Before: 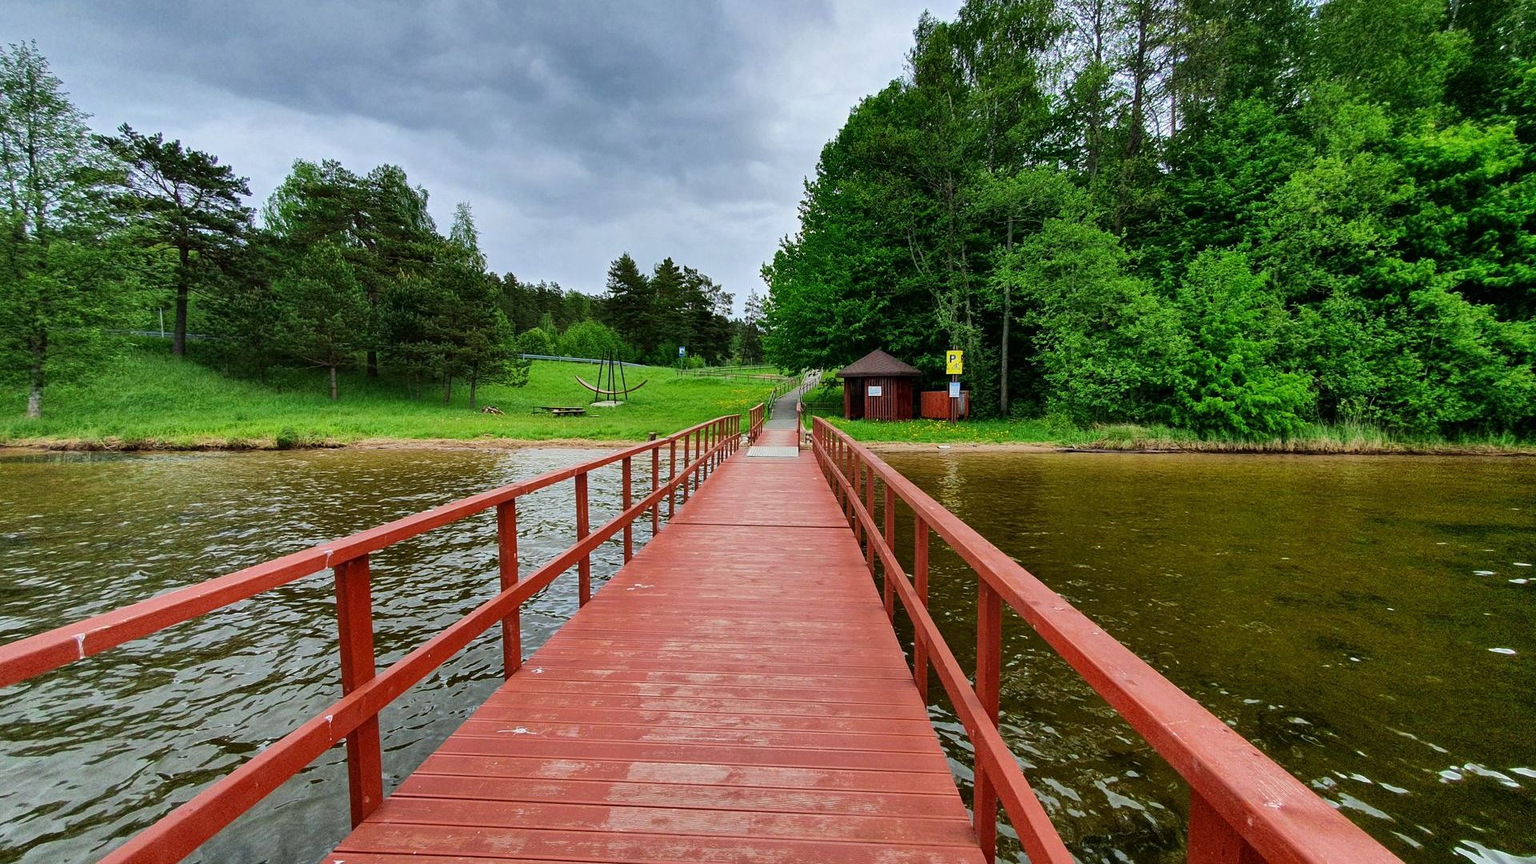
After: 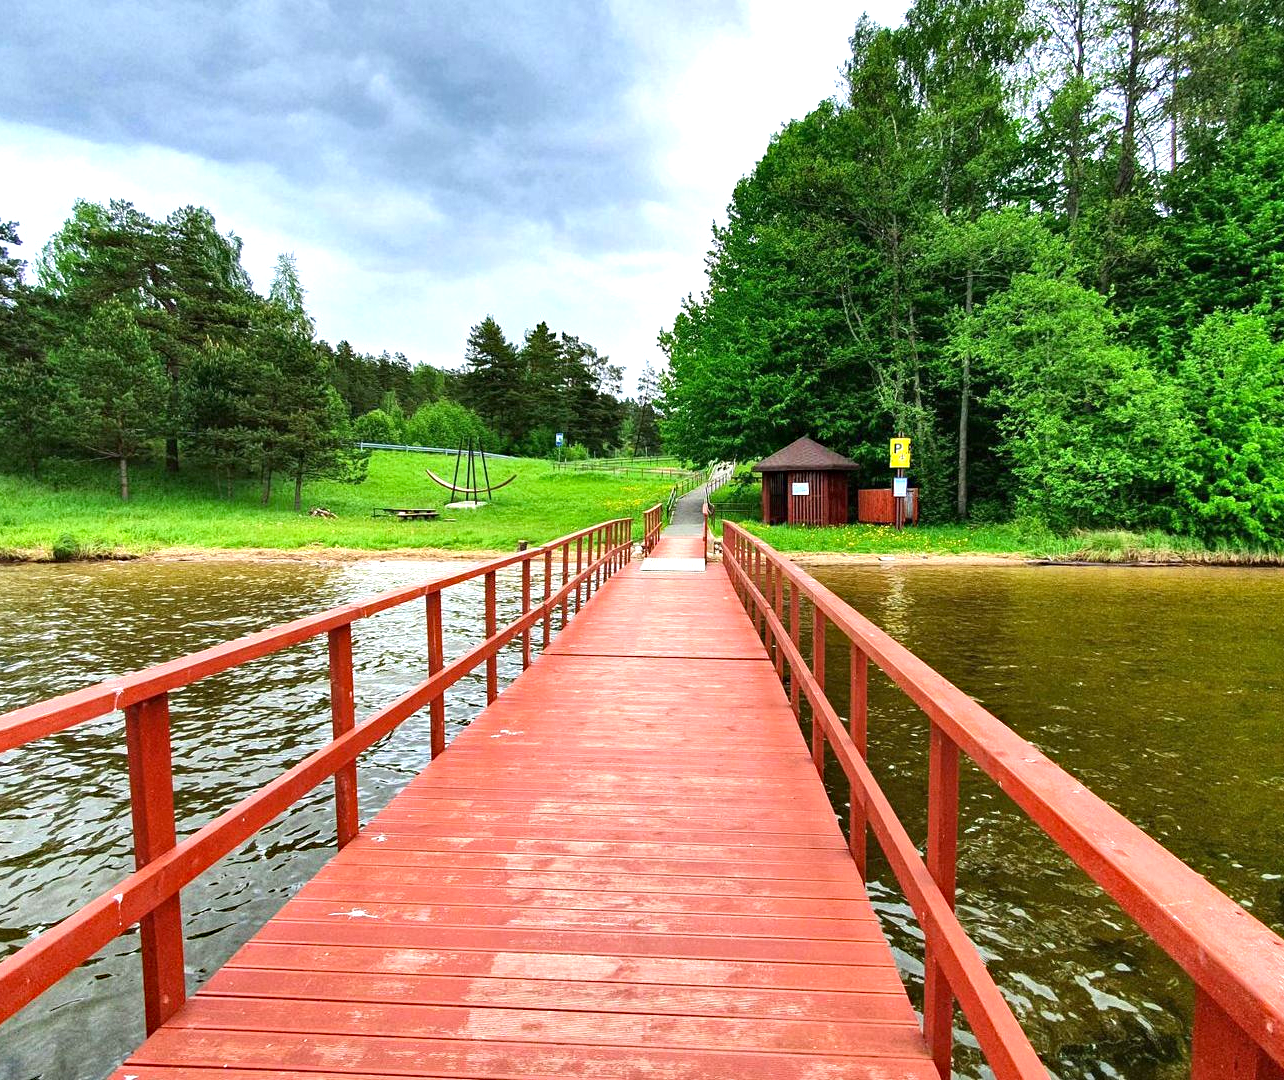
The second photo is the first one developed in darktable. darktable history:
haze removal: compatibility mode true, adaptive false
exposure: black level correction 0, exposure 1 EV, compensate exposure bias true, compensate highlight preservation false
crop and rotate: left 15.283%, right 17.833%
